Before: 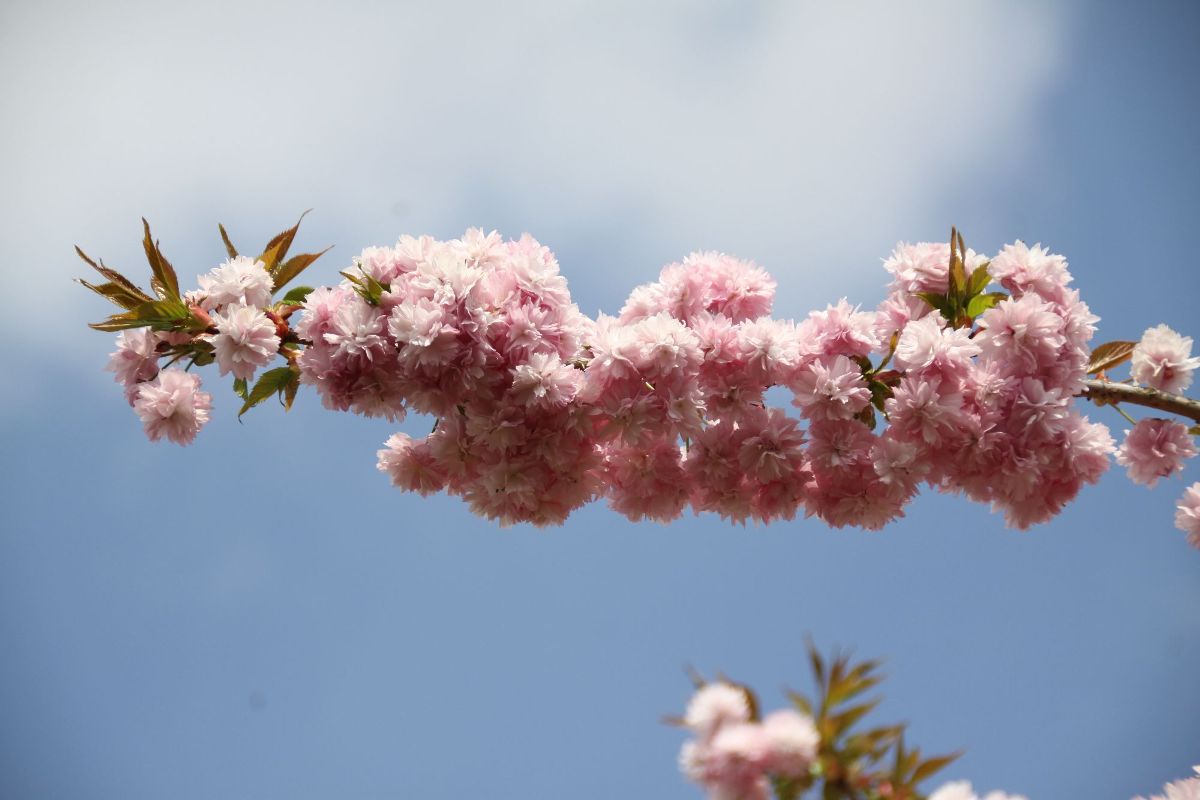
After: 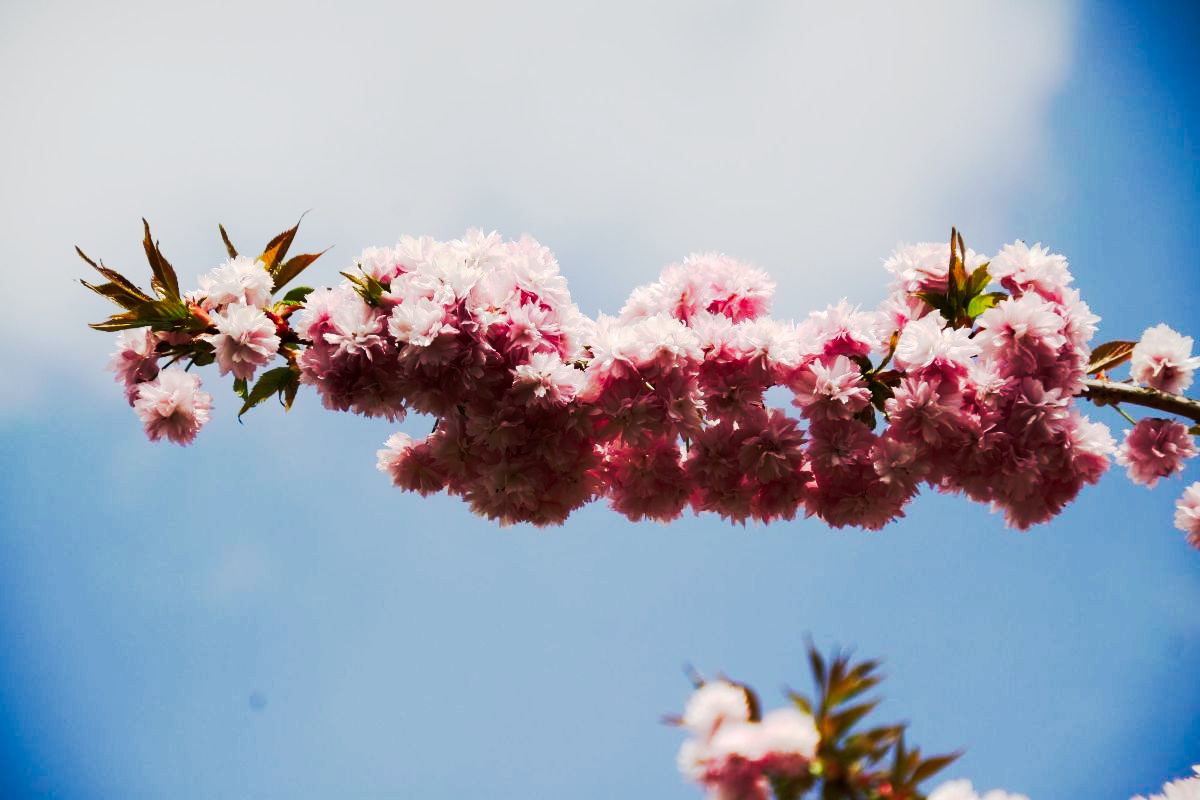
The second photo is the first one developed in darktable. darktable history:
tone equalizer: on, module defaults
tone curve: curves: ch0 [(0, 0) (0.003, 0.002) (0.011, 0.002) (0.025, 0.002) (0.044, 0.007) (0.069, 0.014) (0.1, 0.026) (0.136, 0.04) (0.177, 0.061) (0.224, 0.1) (0.277, 0.151) (0.335, 0.198) (0.399, 0.272) (0.468, 0.387) (0.543, 0.553) (0.623, 0.716) (0.709, 0.8) (0.801, 0.855) (0.898, 0.897) (1, 1)], preserve colors none
